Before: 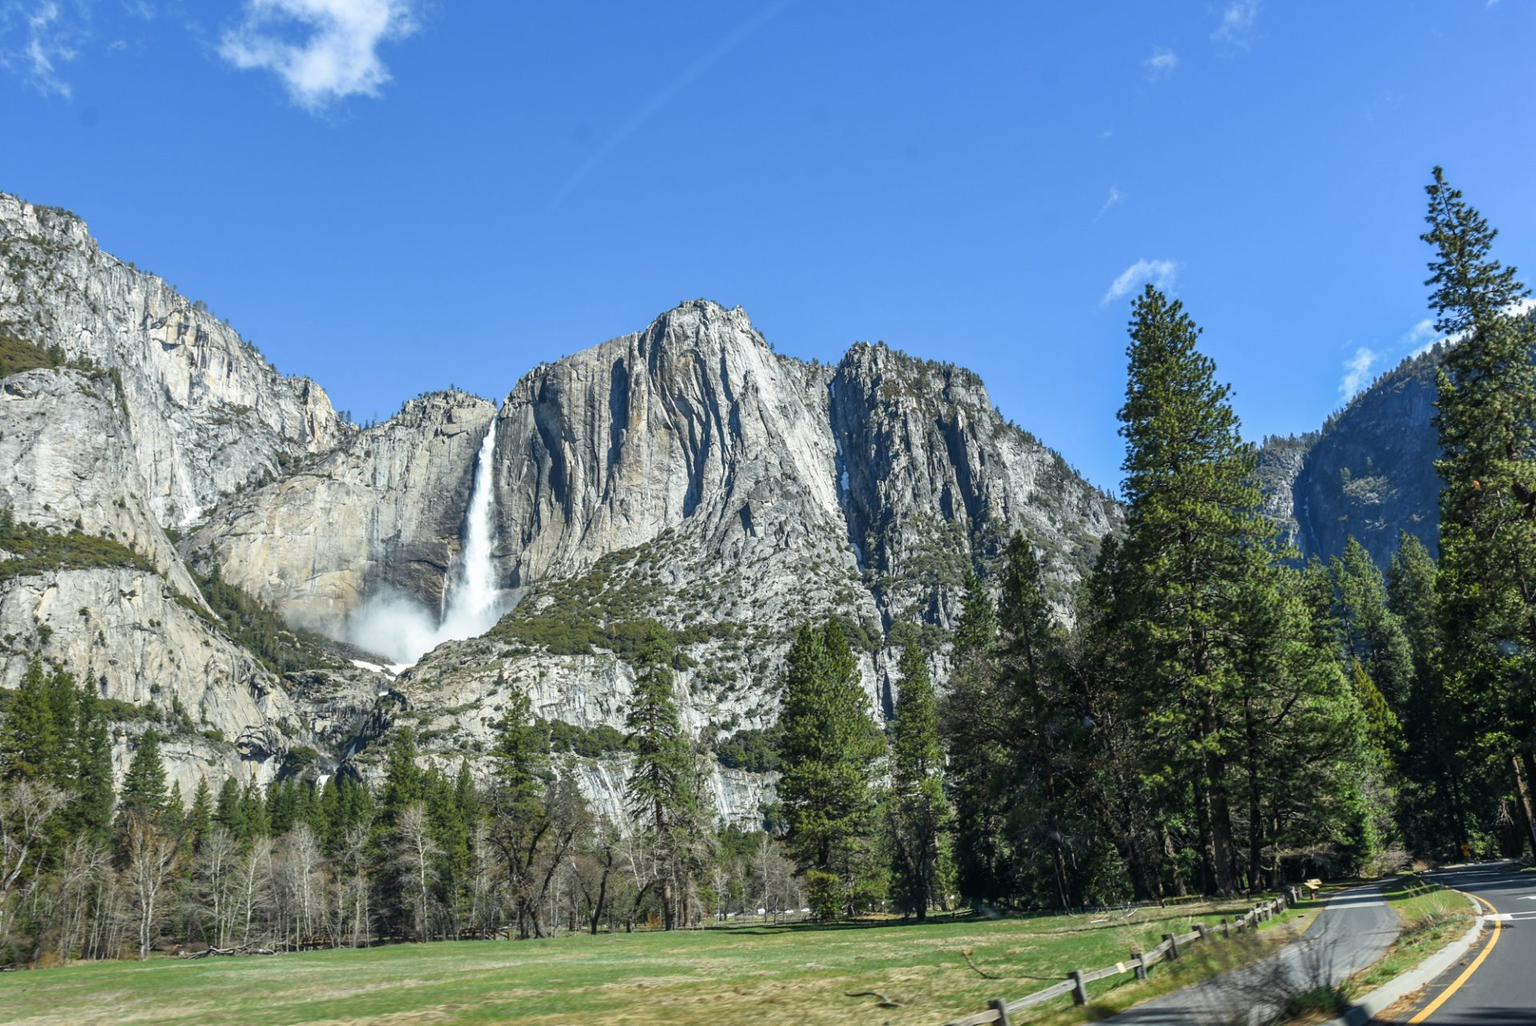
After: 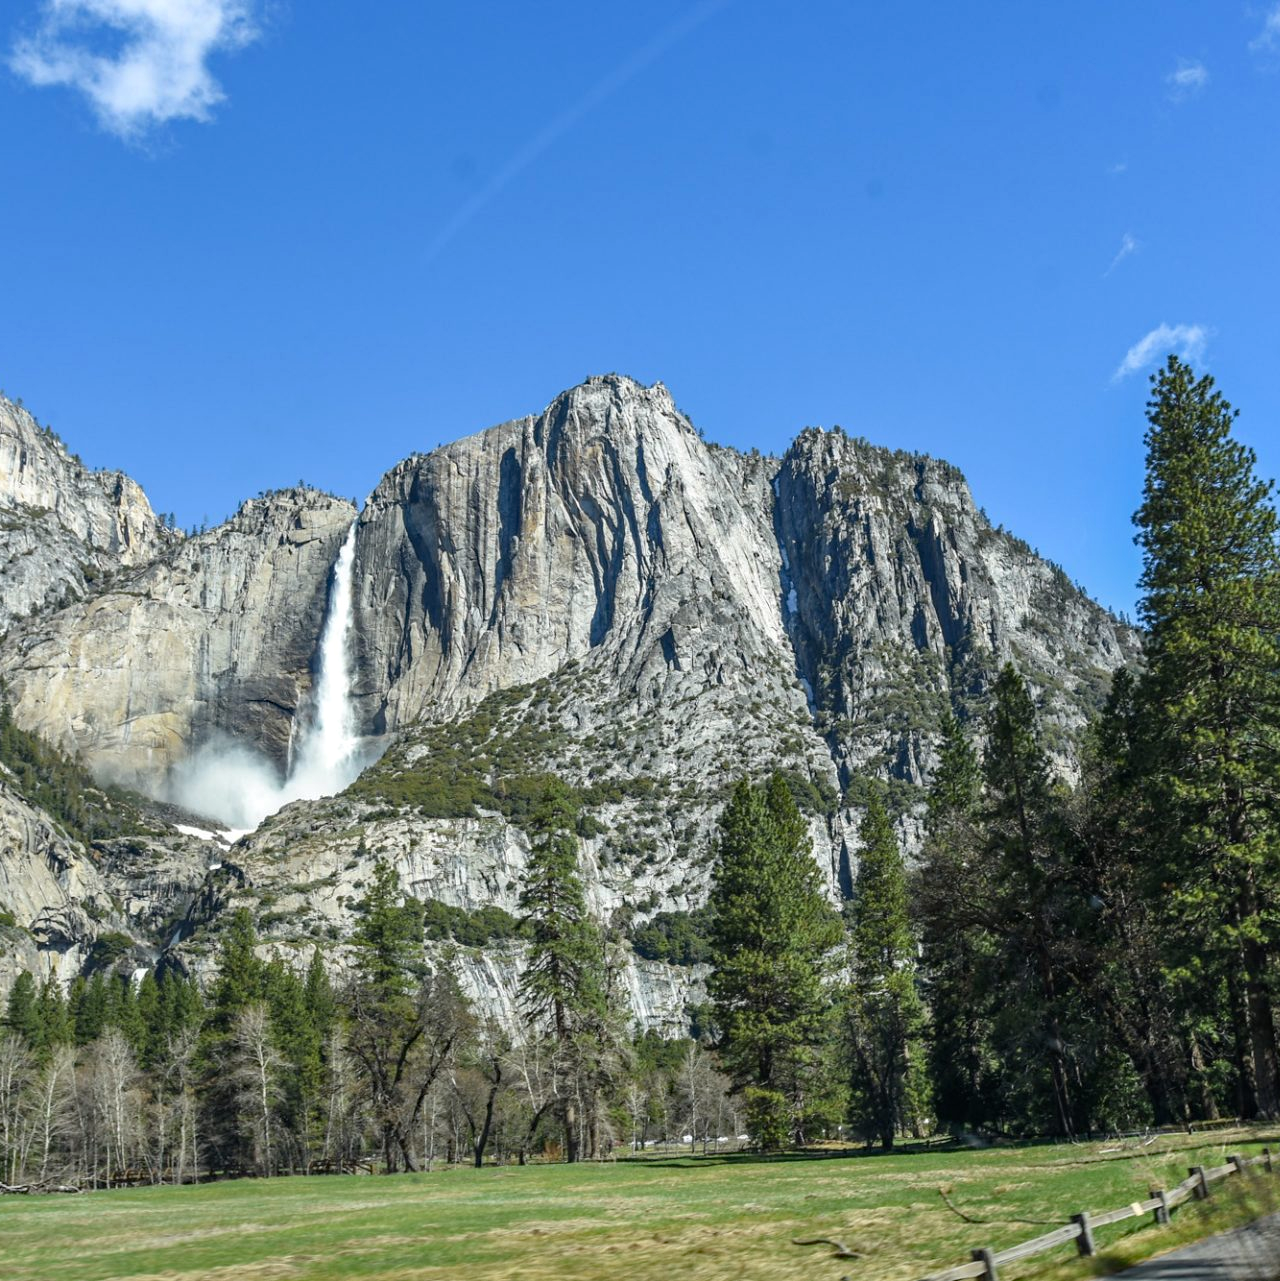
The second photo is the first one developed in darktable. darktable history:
haze removal: compatibility mode true, adaptive false
crop and rotate: left 13.777%, right 19.552%
